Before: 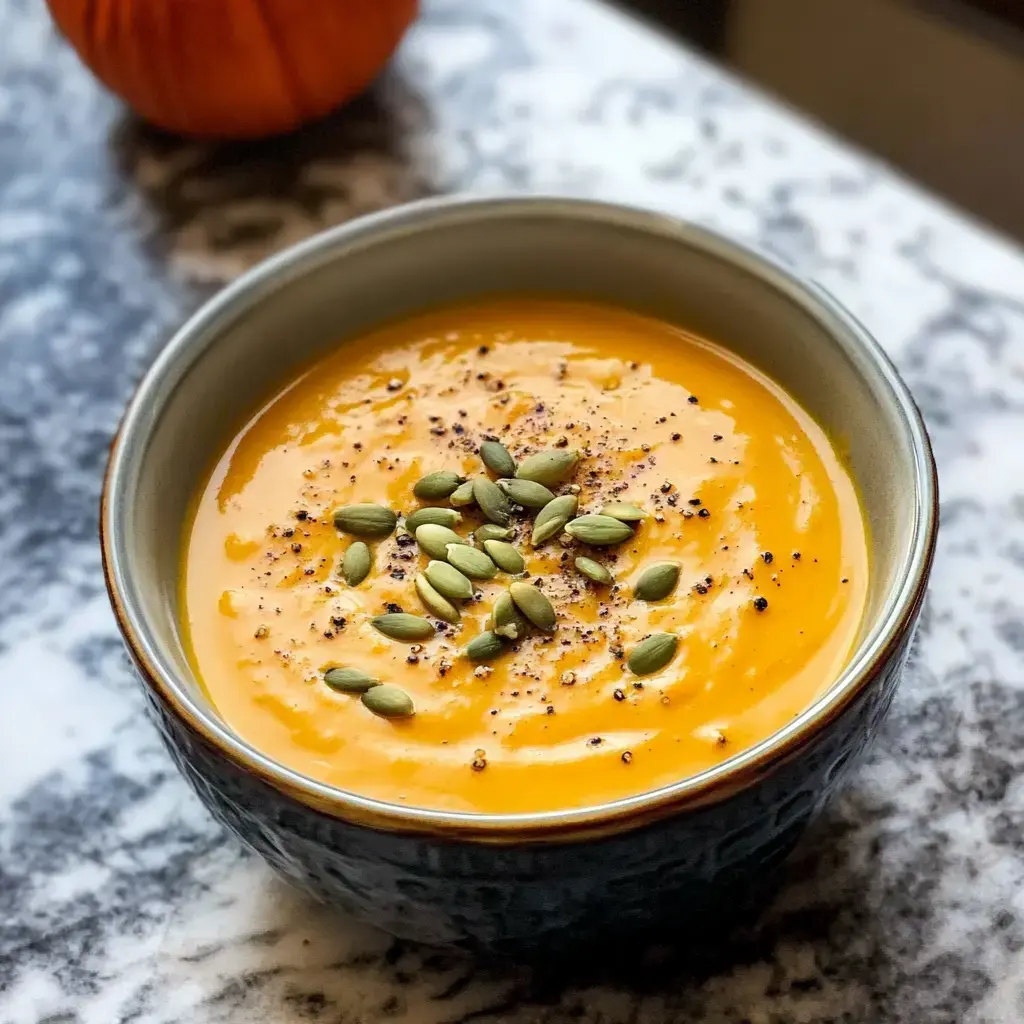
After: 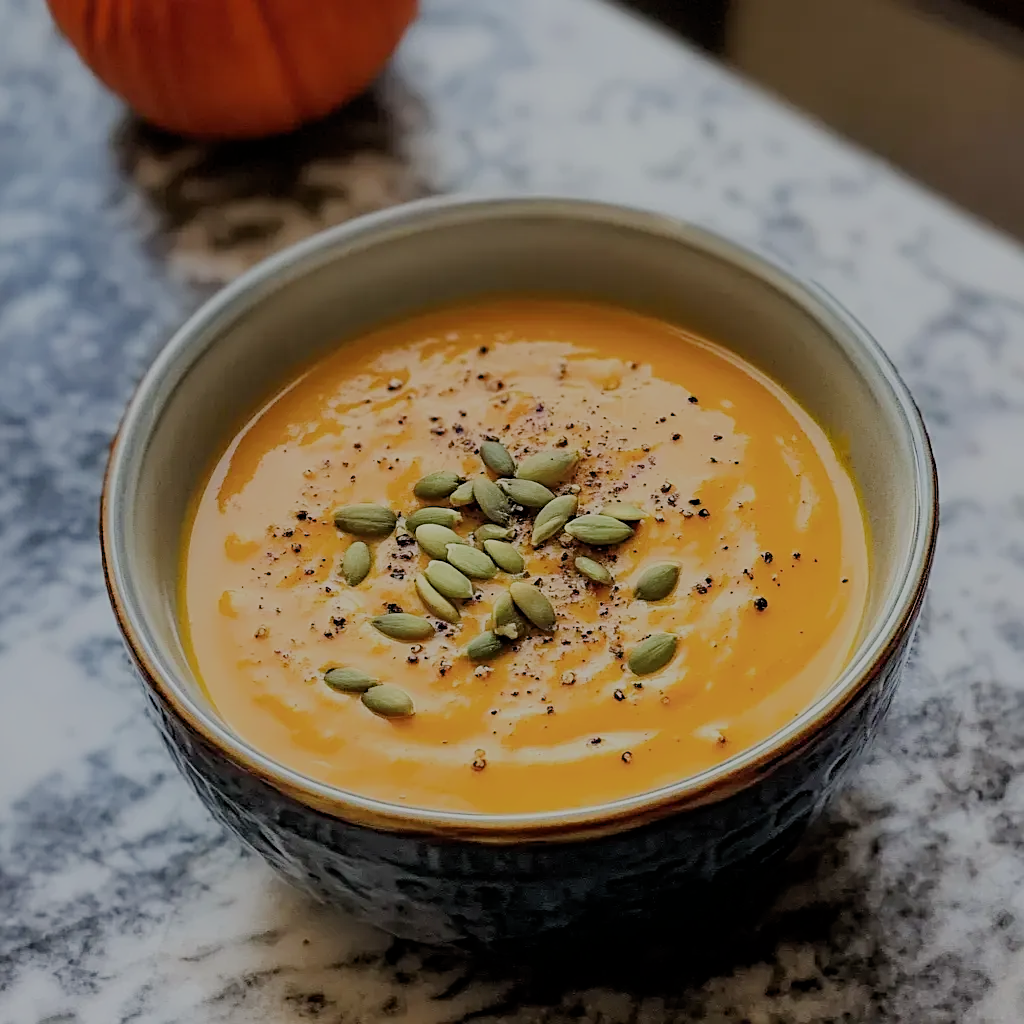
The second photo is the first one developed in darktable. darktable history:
sharpen: on, module defaults
exposure: exposure -0.214 EV, compensate highlight preservation false
filmic rgb: black relative exposure -8 EV, white relative exposure 8.06 EV, hardness 2.49, latitude 10.9%, contrast 0.722, highlights saturation mix 9.78%, shadows ↔ highlights balance 1.35%
